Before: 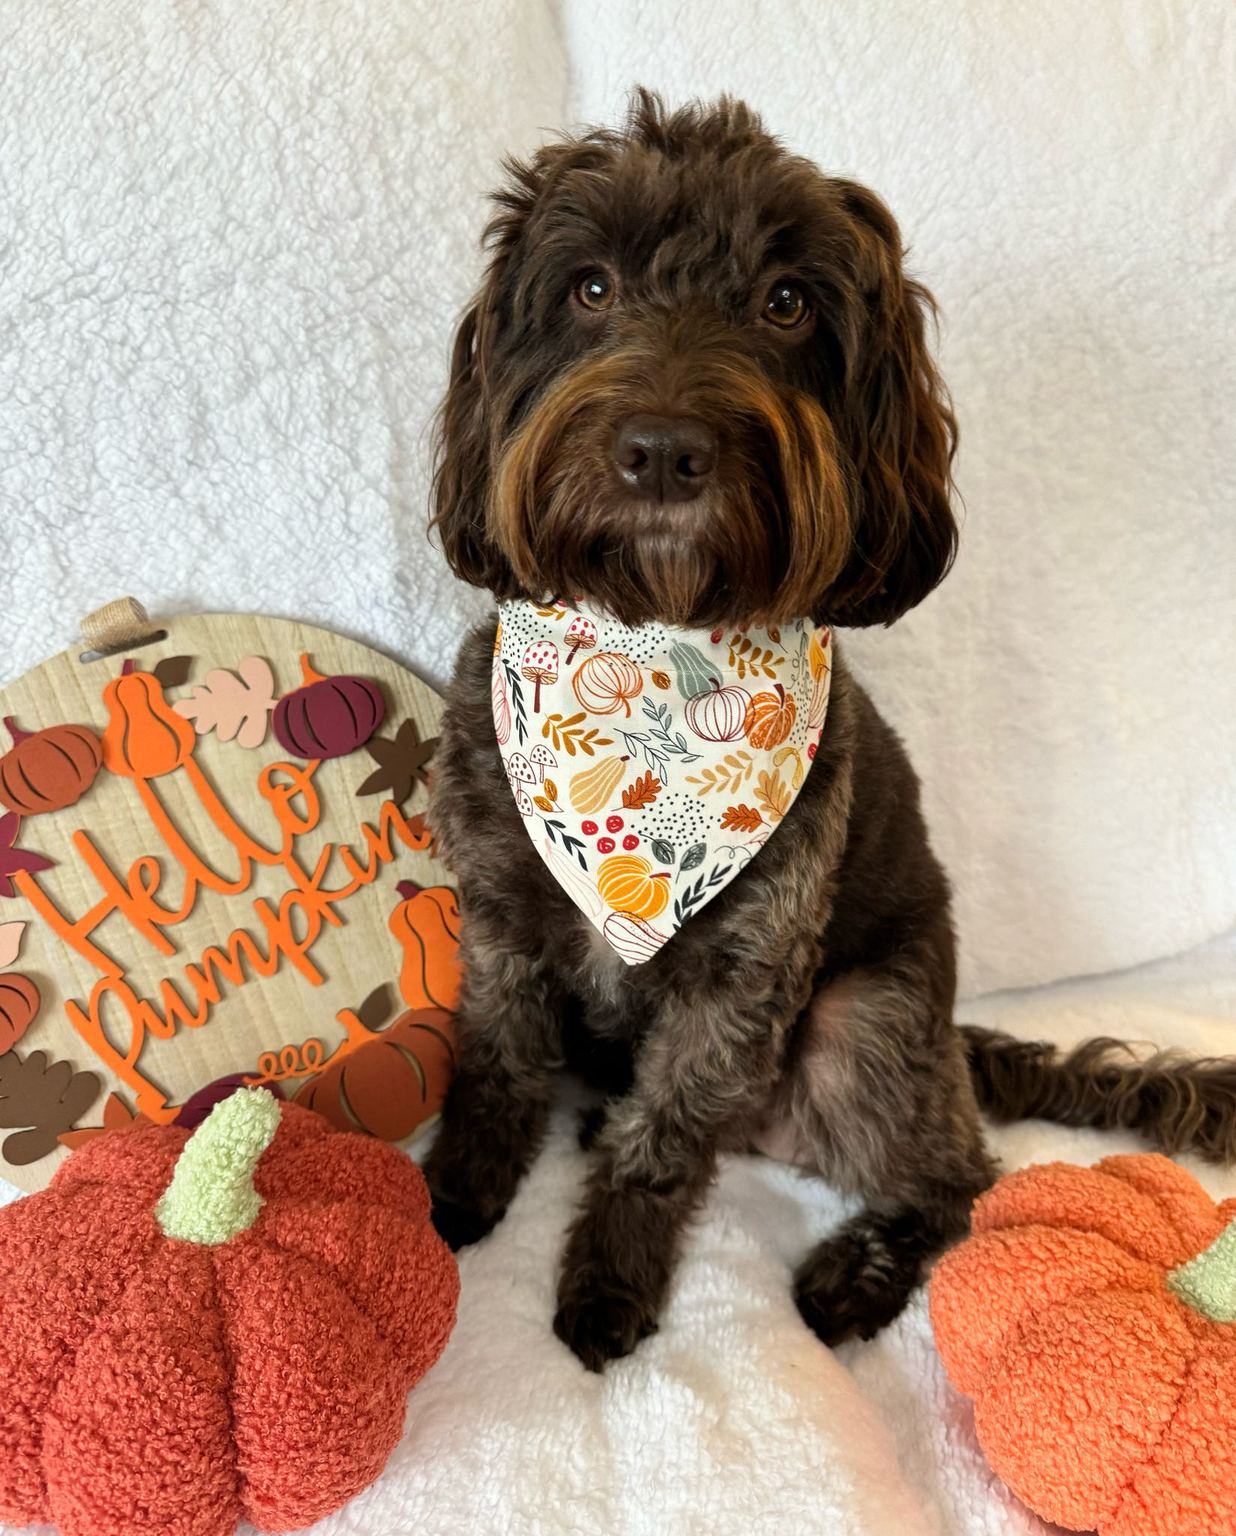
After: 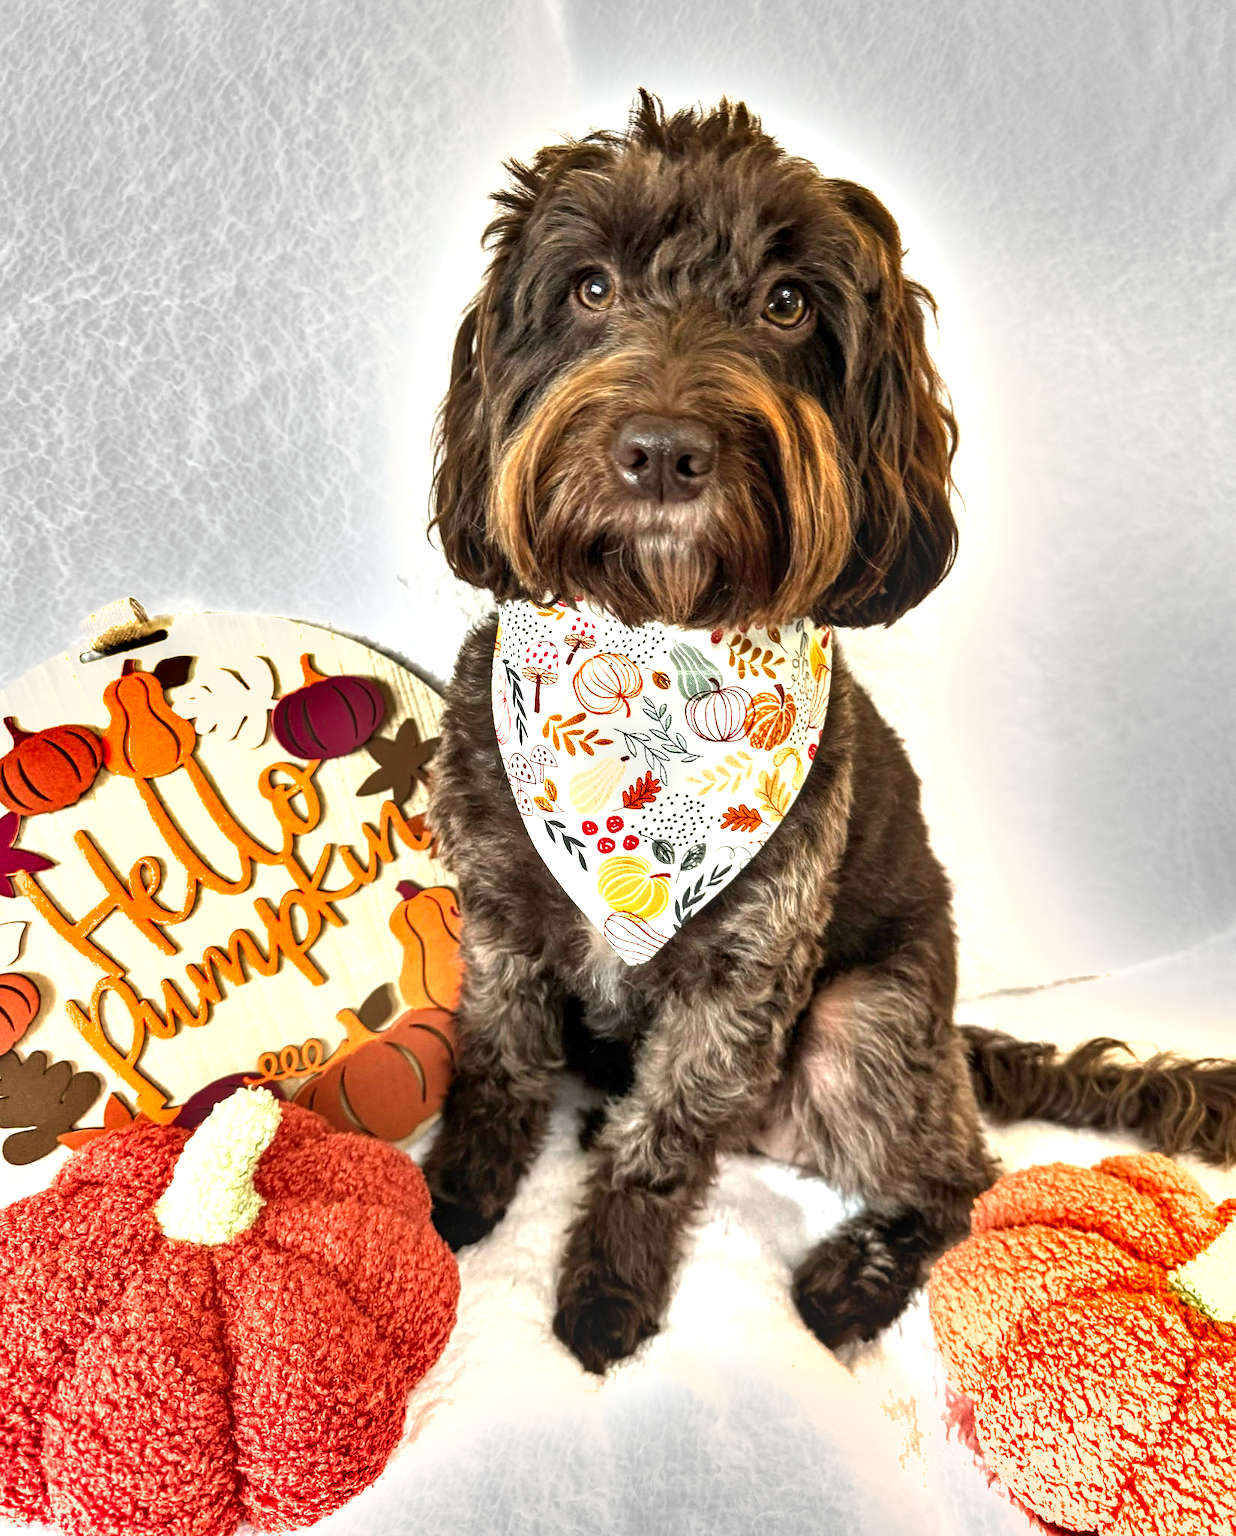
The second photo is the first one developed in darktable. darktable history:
tone equalizer: on, module defaults
exposure: black level correction 0, exposure 1.388 EV, compensate exposure bias true, compensate highlight preservation false
shadows and highlights: soften with gaussian
local contrast: detail 130%
